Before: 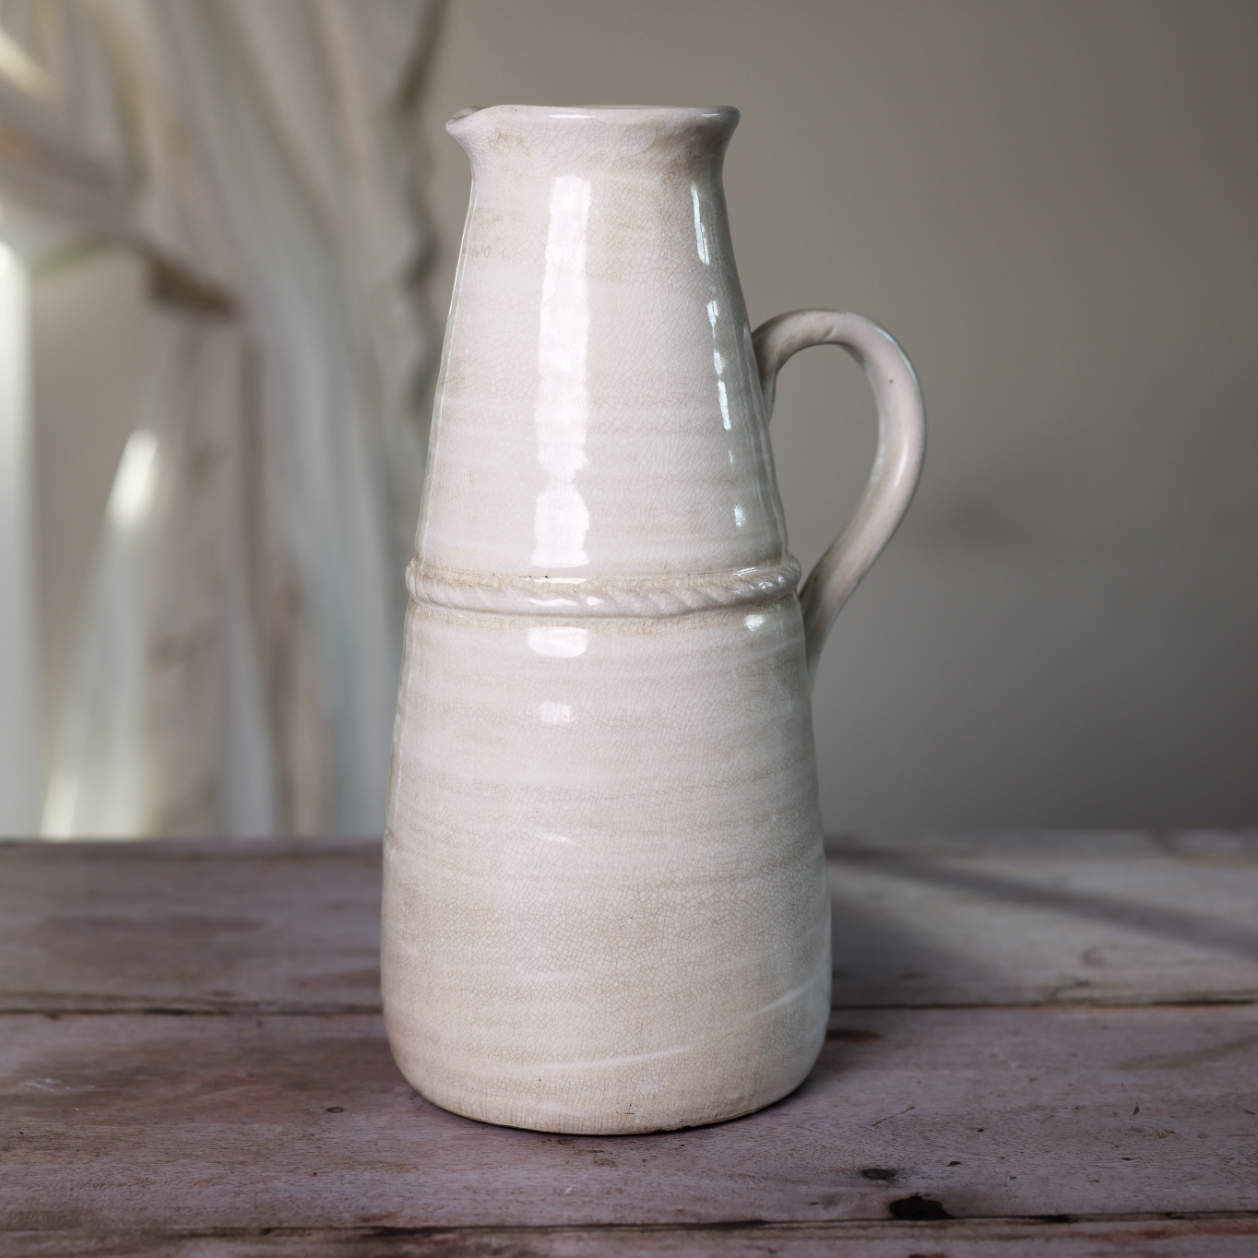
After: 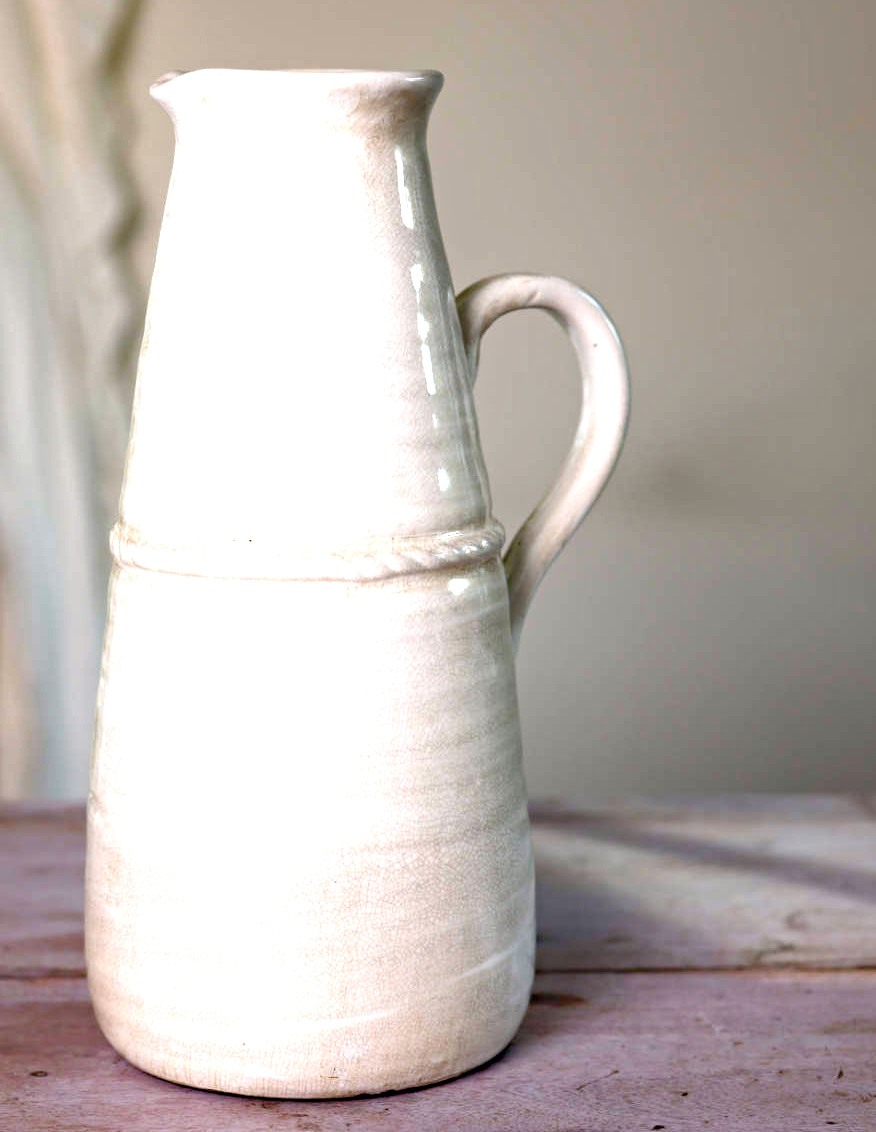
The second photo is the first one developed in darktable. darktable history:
exposure: exposure 1.243 EV, compensate highlight preservation false
crop and rotate: left 23.601%, top 2.922%, right 6.708%, bottom 7.089%
color balance rgb: highlights gain › luminance 0.69%, highlights gain › chroma 0.463%, highlights gain › hue 40.98°, global offset › hue 170.87°, perceptual saturation grading › global saturation 43.785%, perceptual saturation grading › highlights -50.024%, perceptual saturation grading › shadows 30.153%
haze removal: adaptive false
